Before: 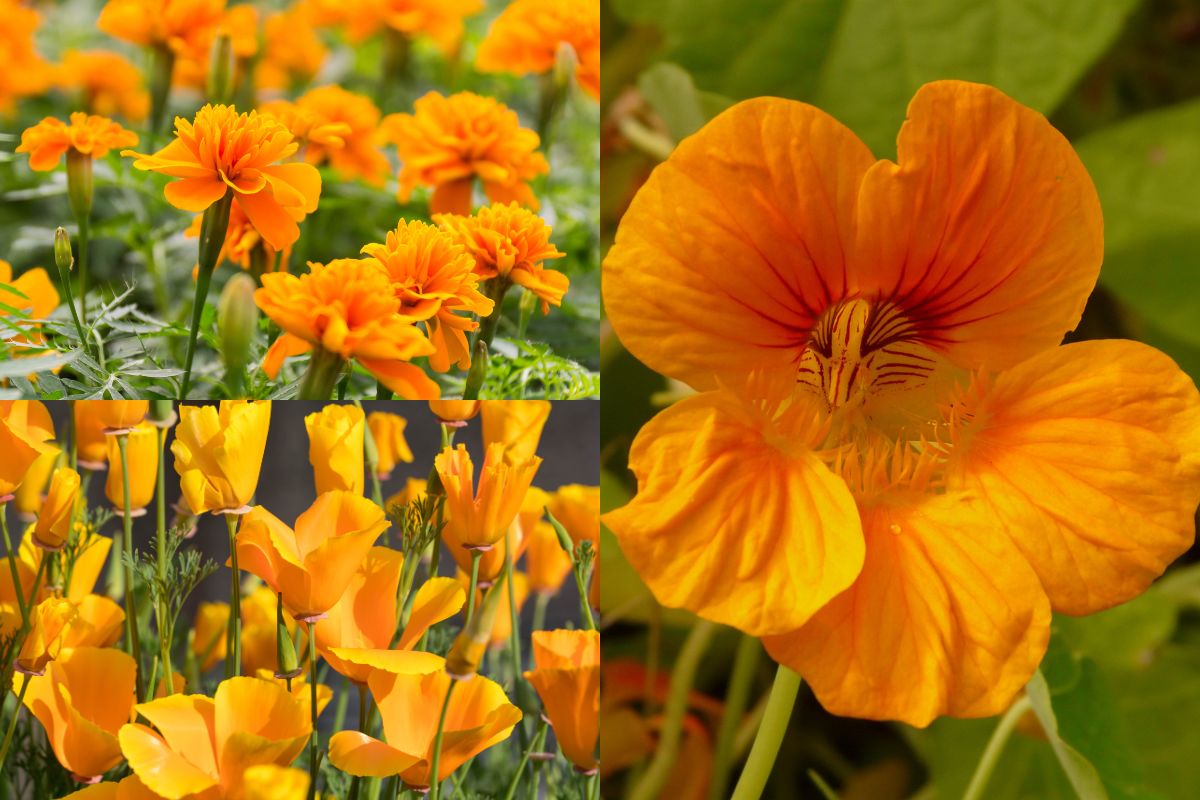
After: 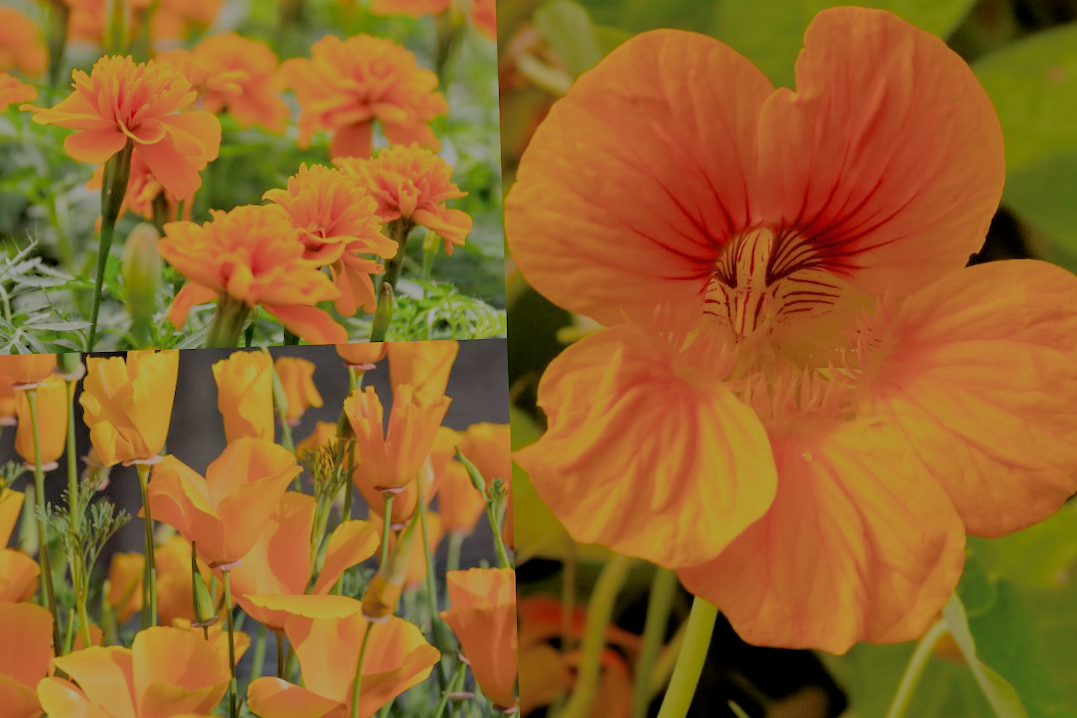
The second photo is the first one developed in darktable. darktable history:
crop and rotate: angle 1.96°, left 5.673%, top 5.673%
filmic rgb: black relative exposure -4.42 EV, white relative exposure 6.58 EV, hardness 1.85, contrast 0.5
